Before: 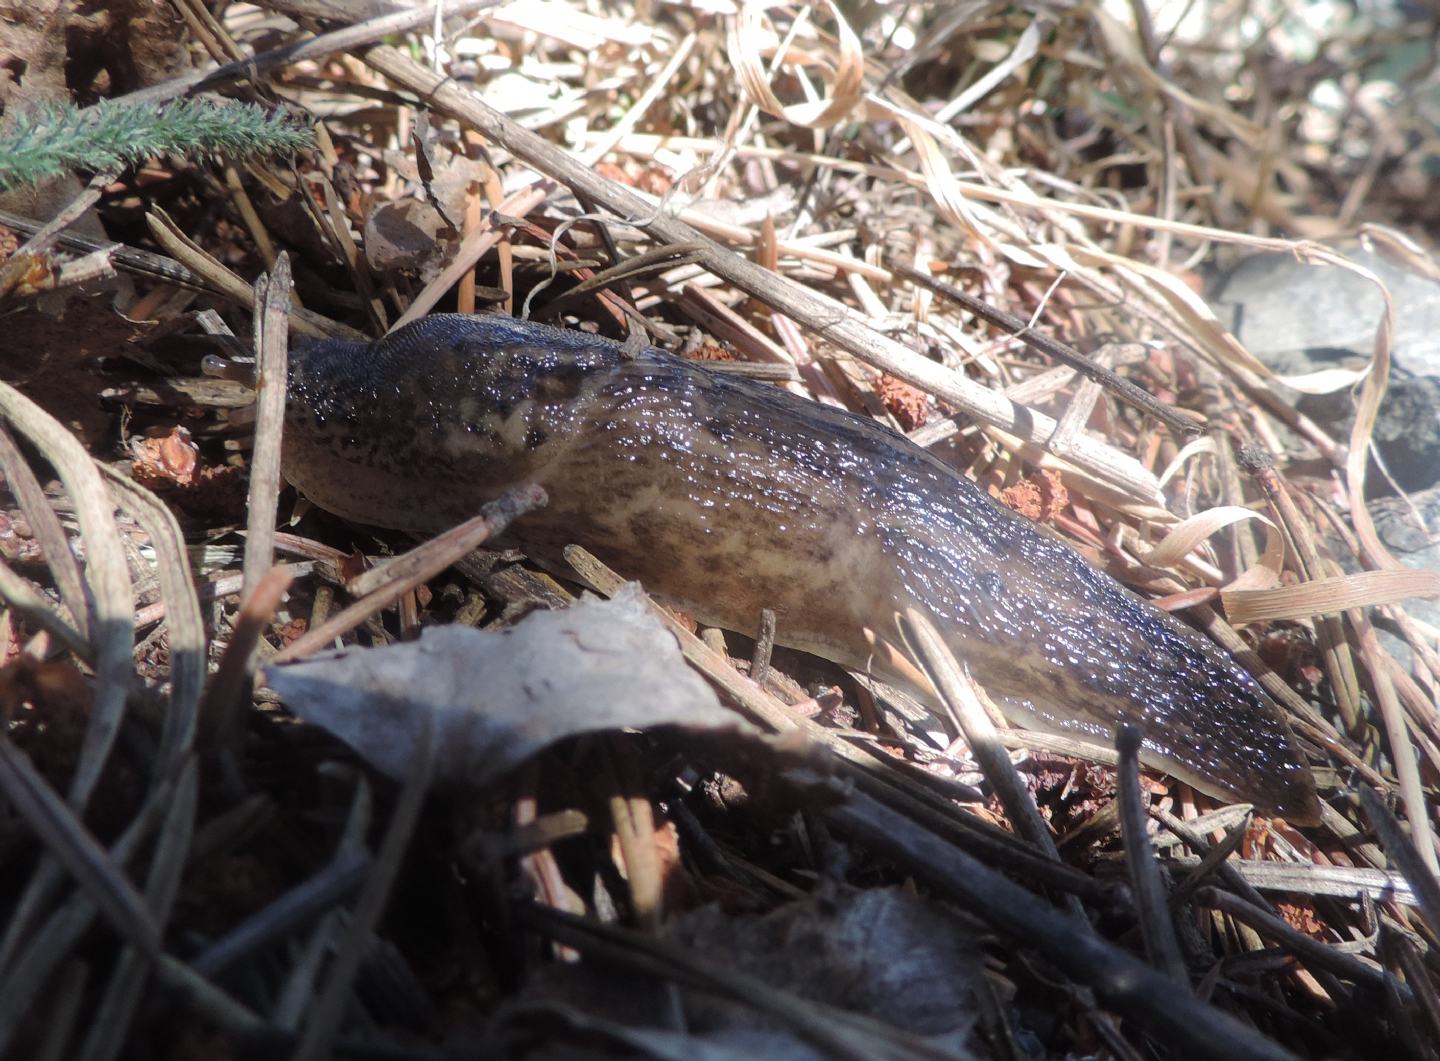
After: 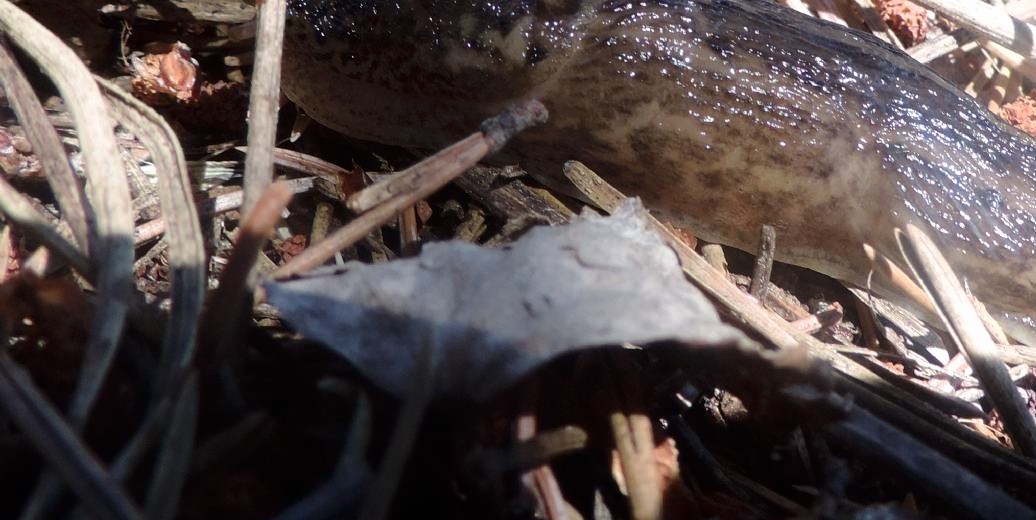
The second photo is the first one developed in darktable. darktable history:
shadows and highlights: shadows -63.13, white point adjustment -5.22, highlights 60.6
crop: top 36.245%, right 27.999%, bottom 14.674%
